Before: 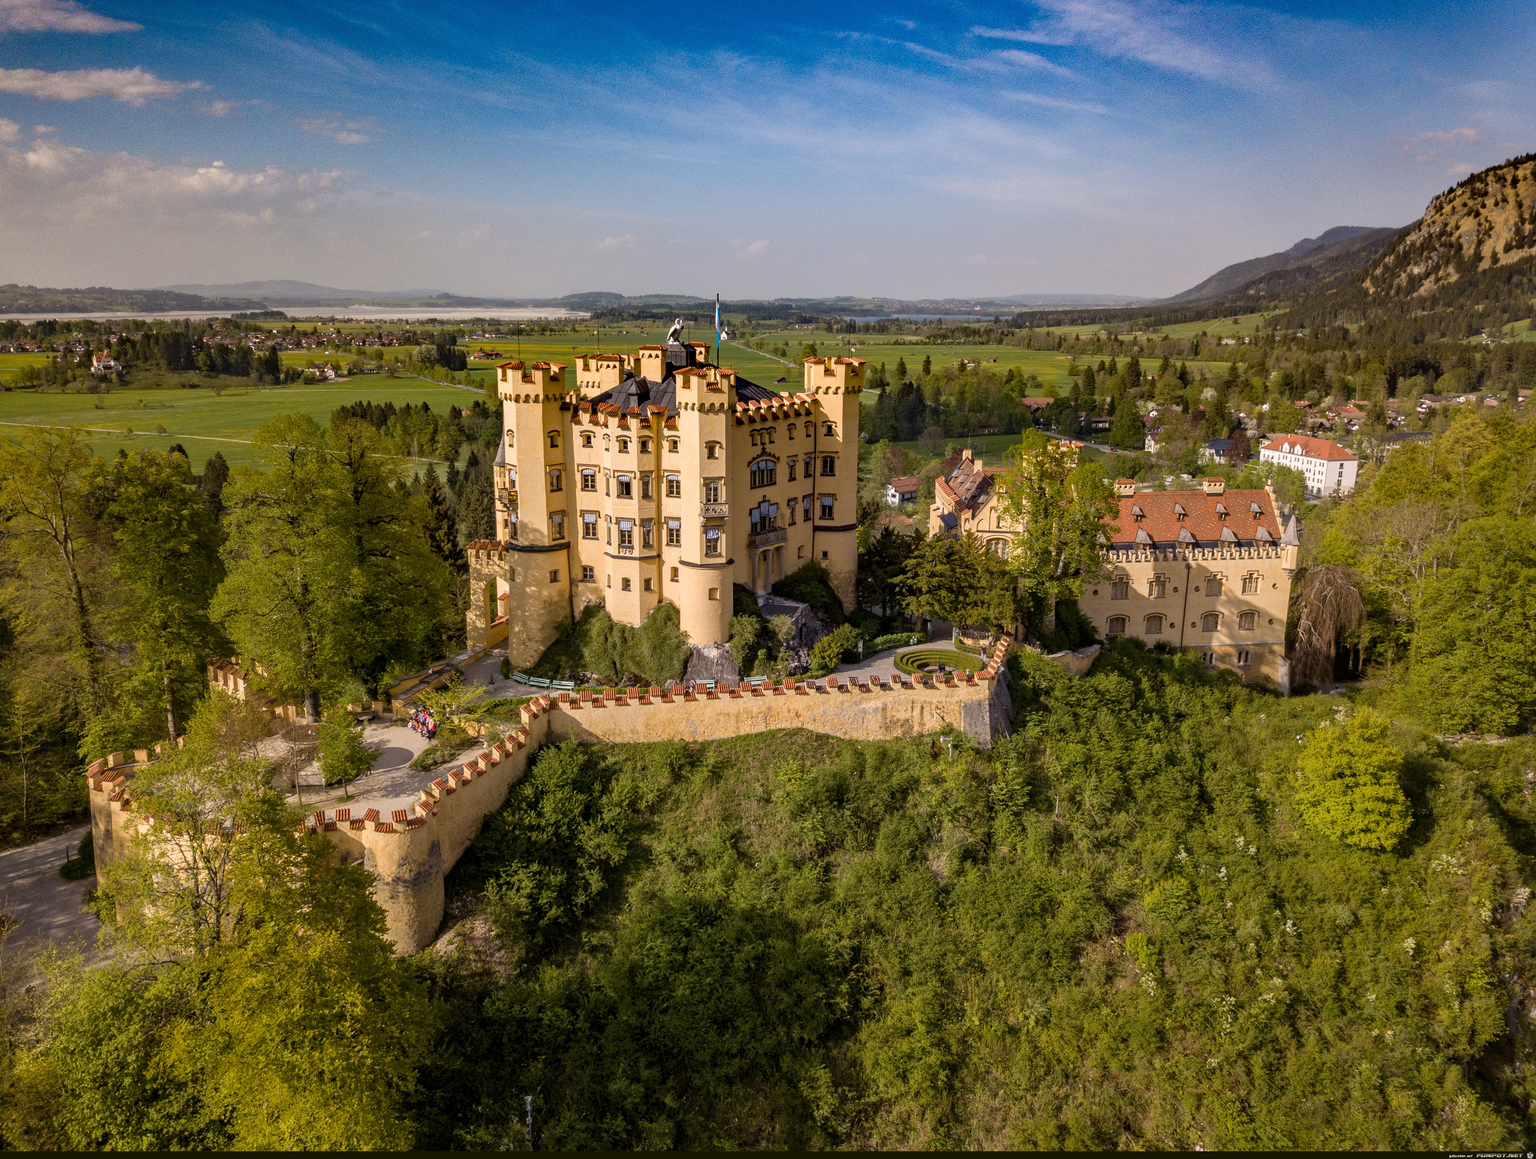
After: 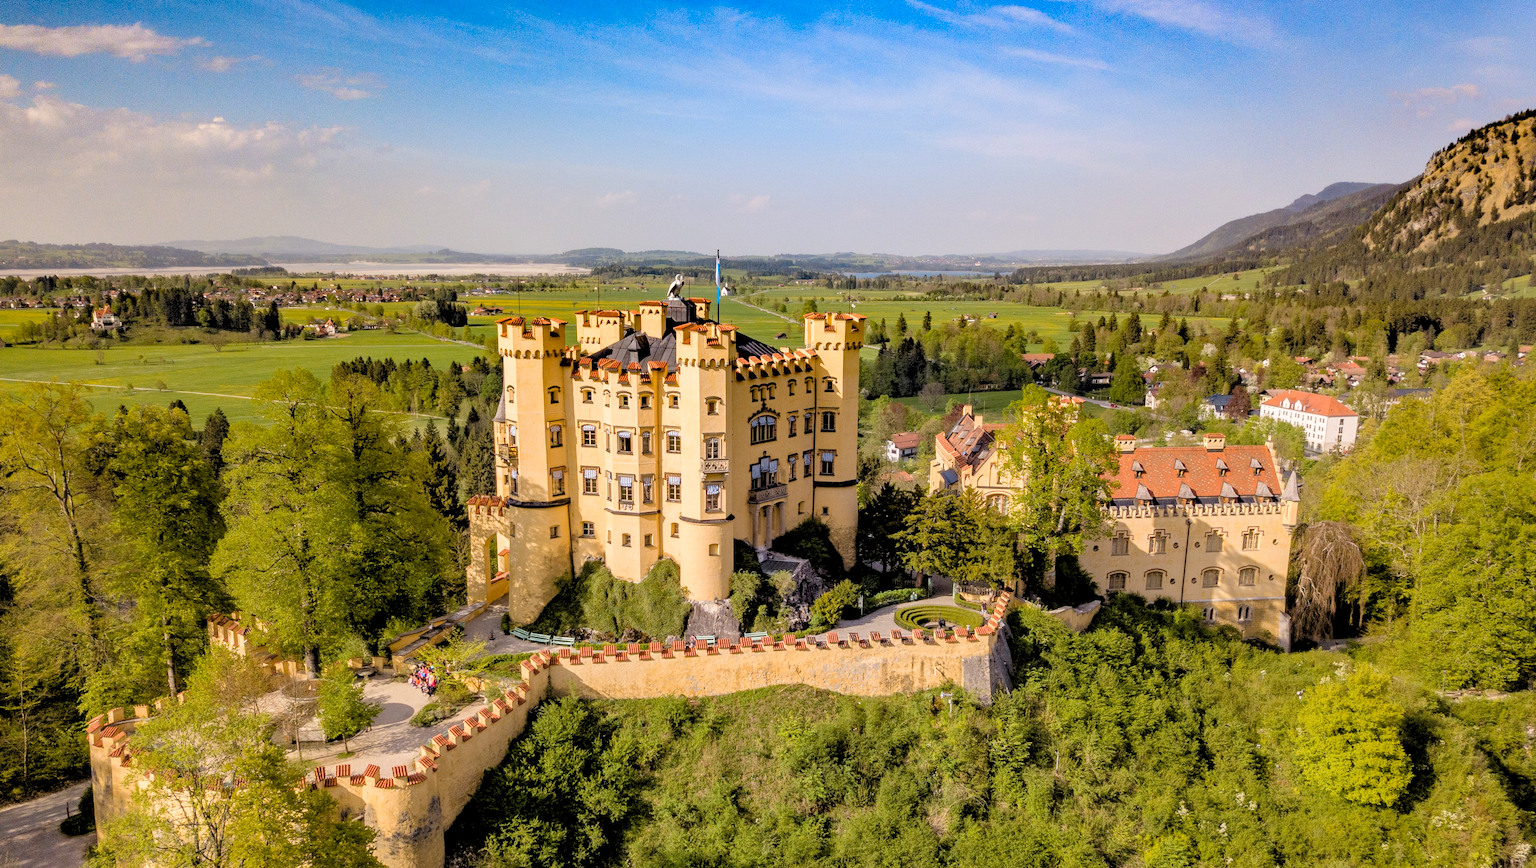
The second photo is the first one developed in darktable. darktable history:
crop: top 3.857%, bottom 21.132%
levels: levels [0.093, 0.434, 0.988]
